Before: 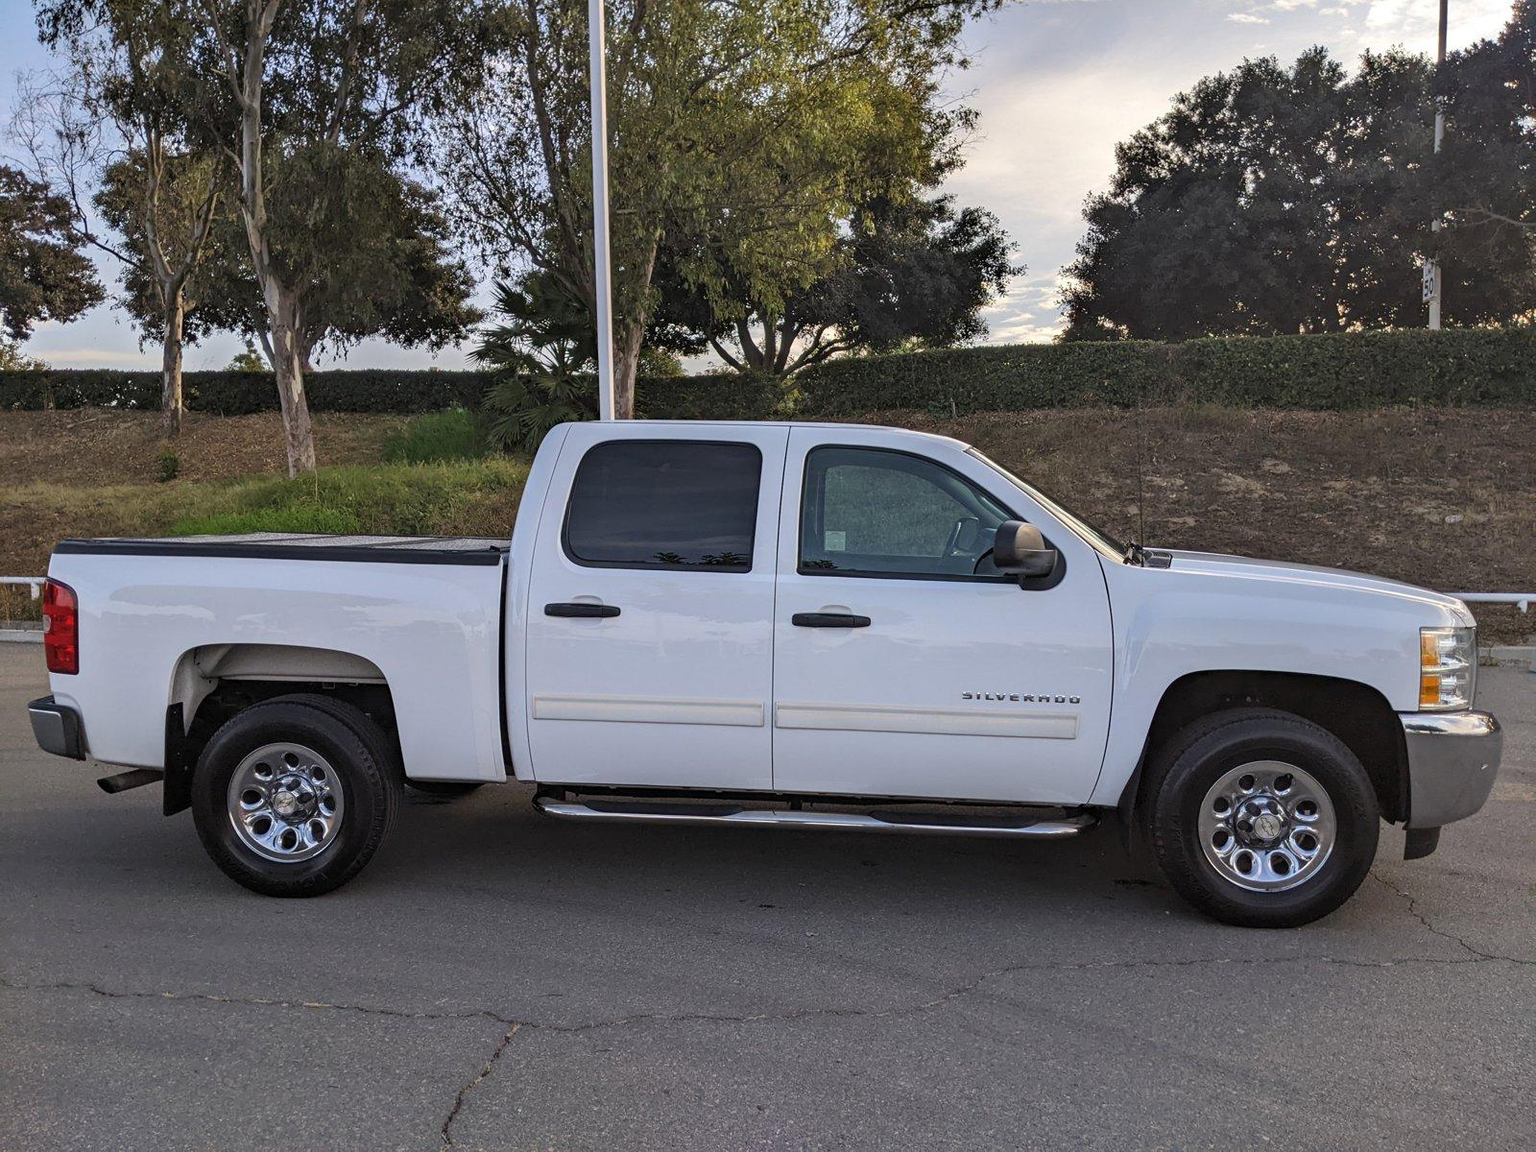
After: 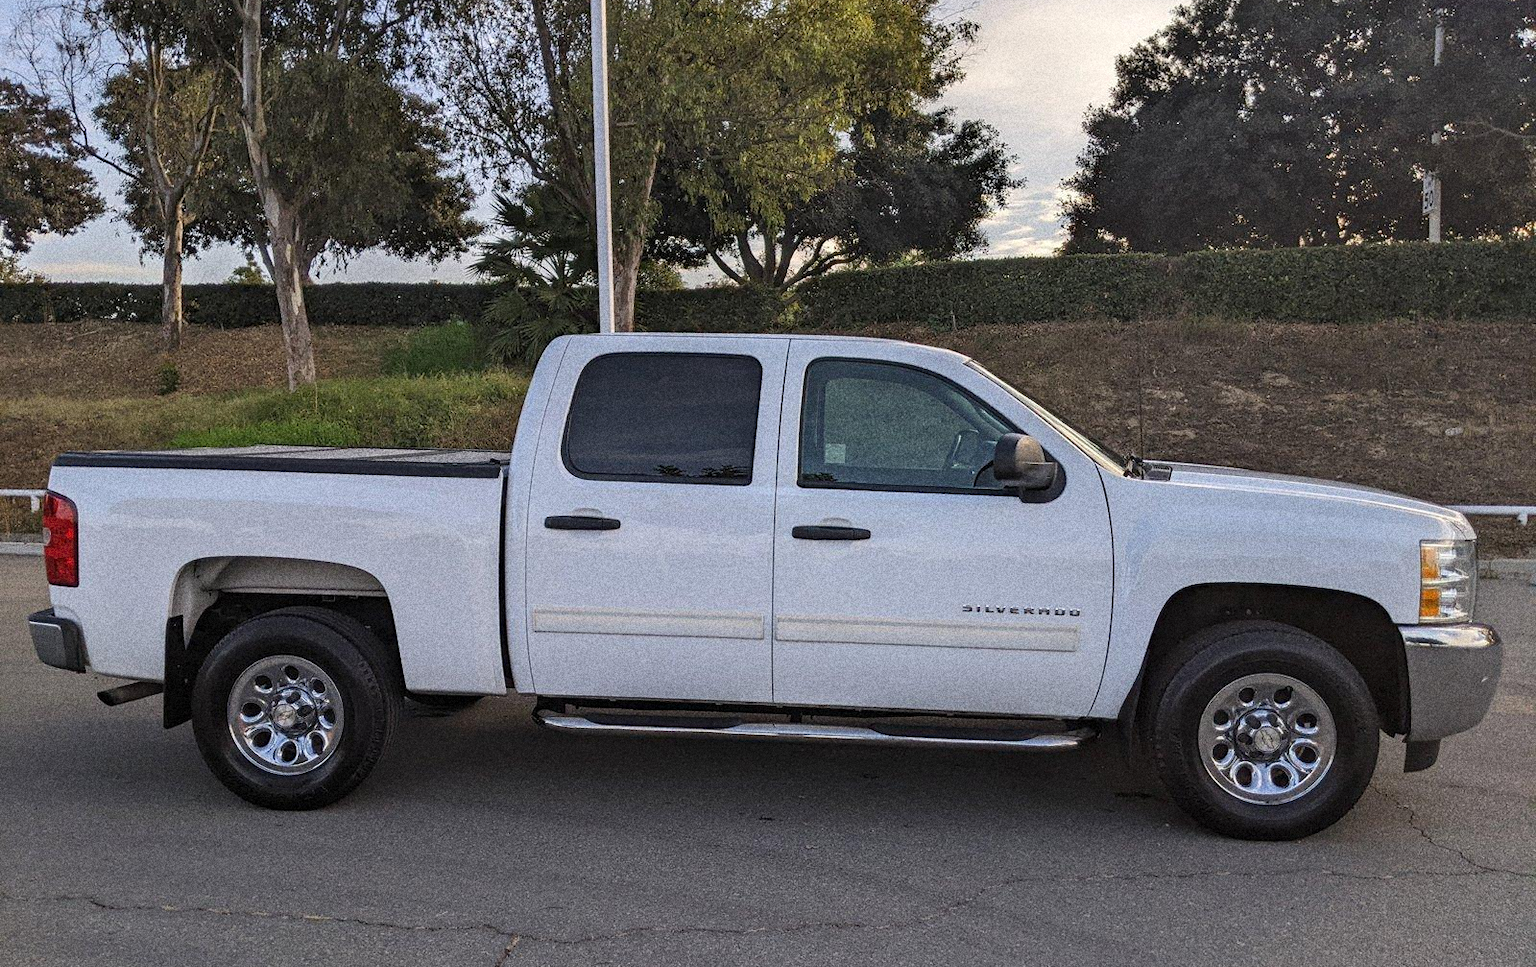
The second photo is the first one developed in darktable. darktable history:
grain: coarseness 14.49 ISO, strength 48.04%, mid-tones bias 35%
crop: top 7.625%, bottom 8.027%
